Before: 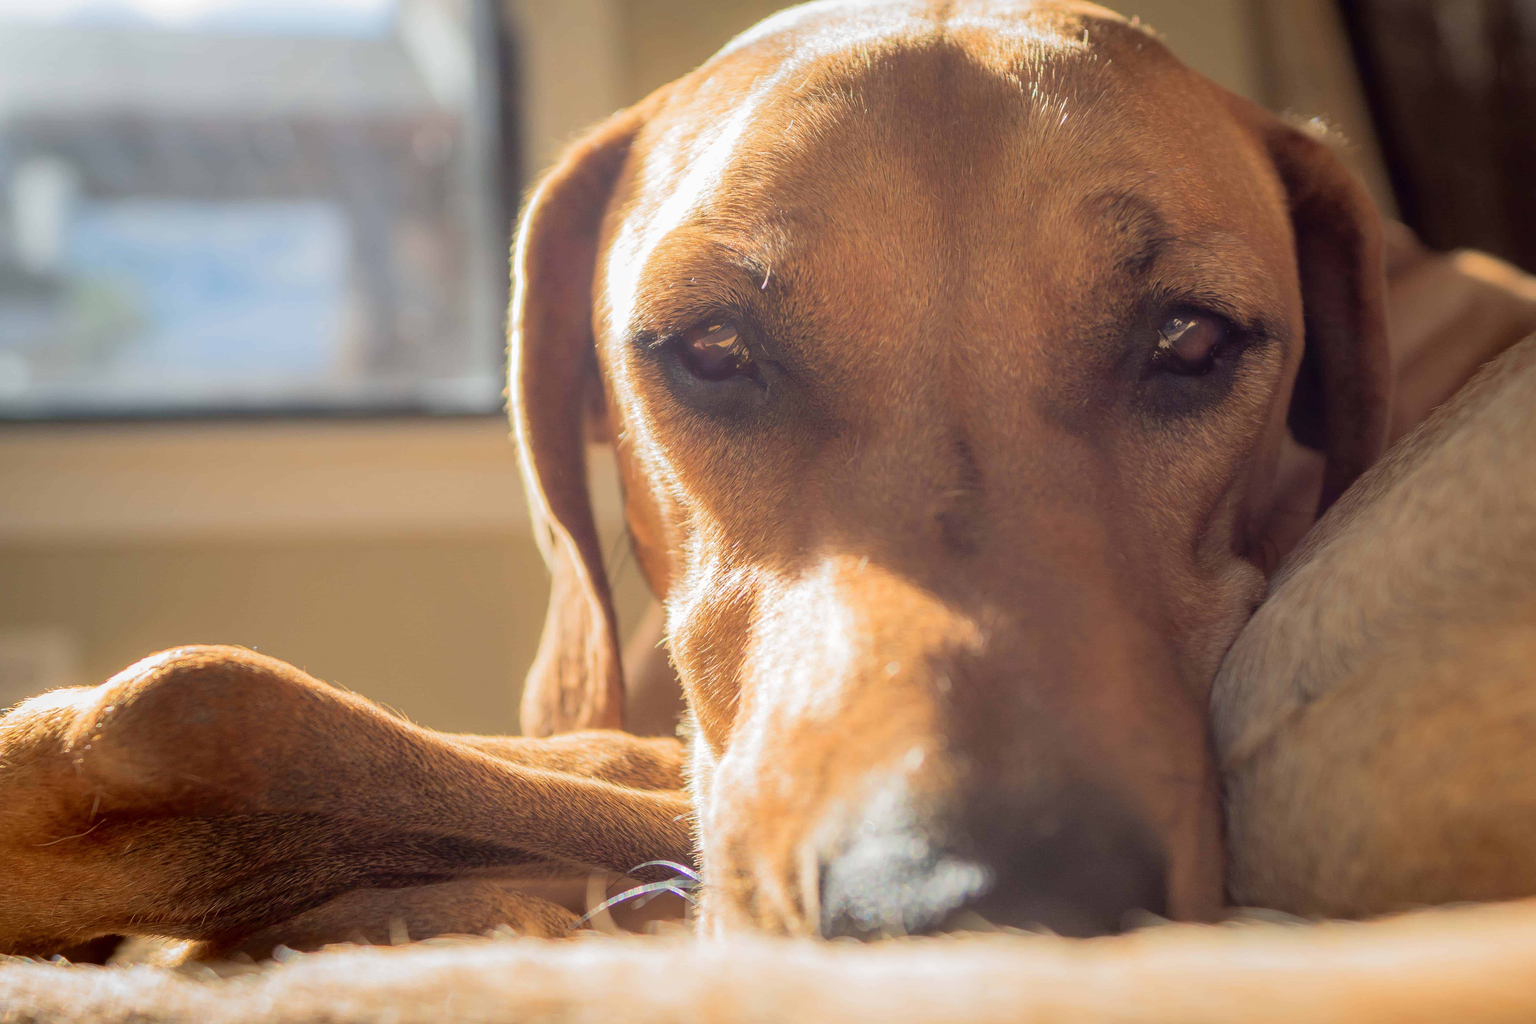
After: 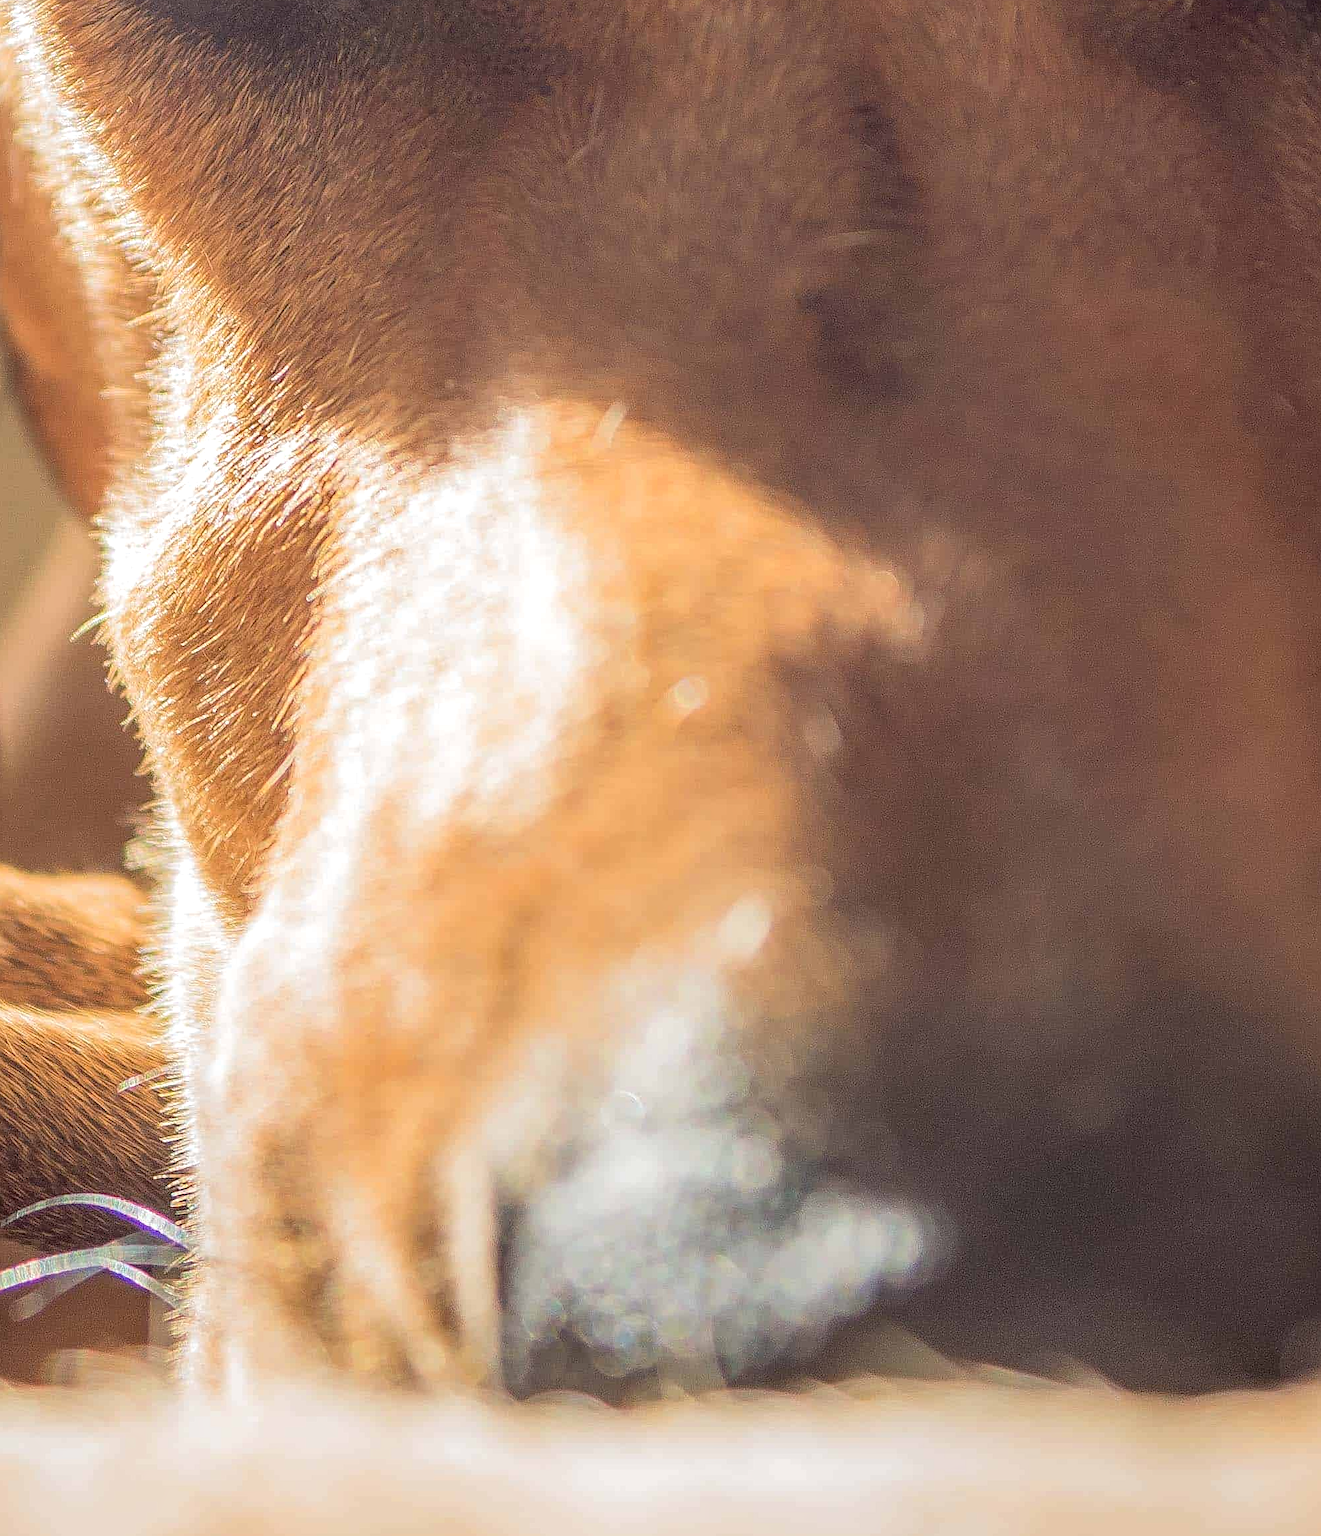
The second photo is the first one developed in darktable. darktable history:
local contrast: on, module defaults
sharpen: on, module defaults
crop: left 40.878%, top 39.176%, right 25.993%, bottom 3.081%
